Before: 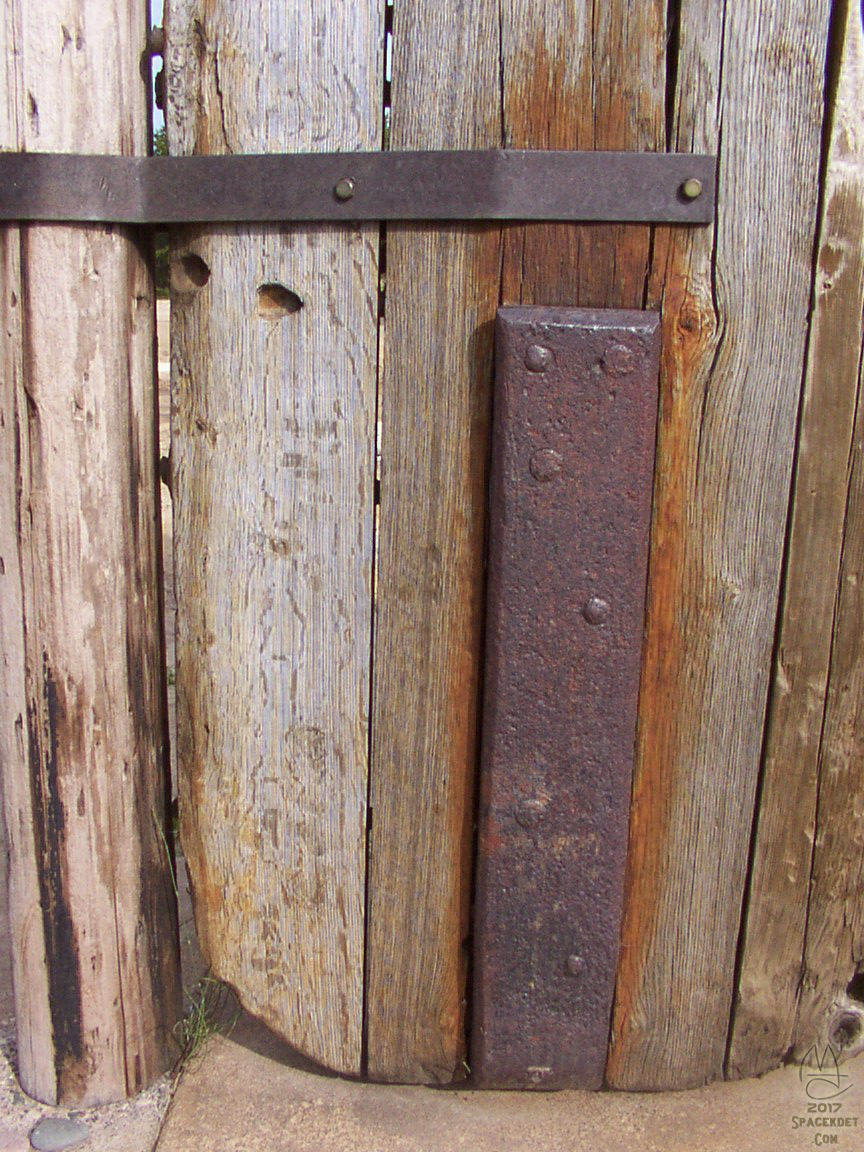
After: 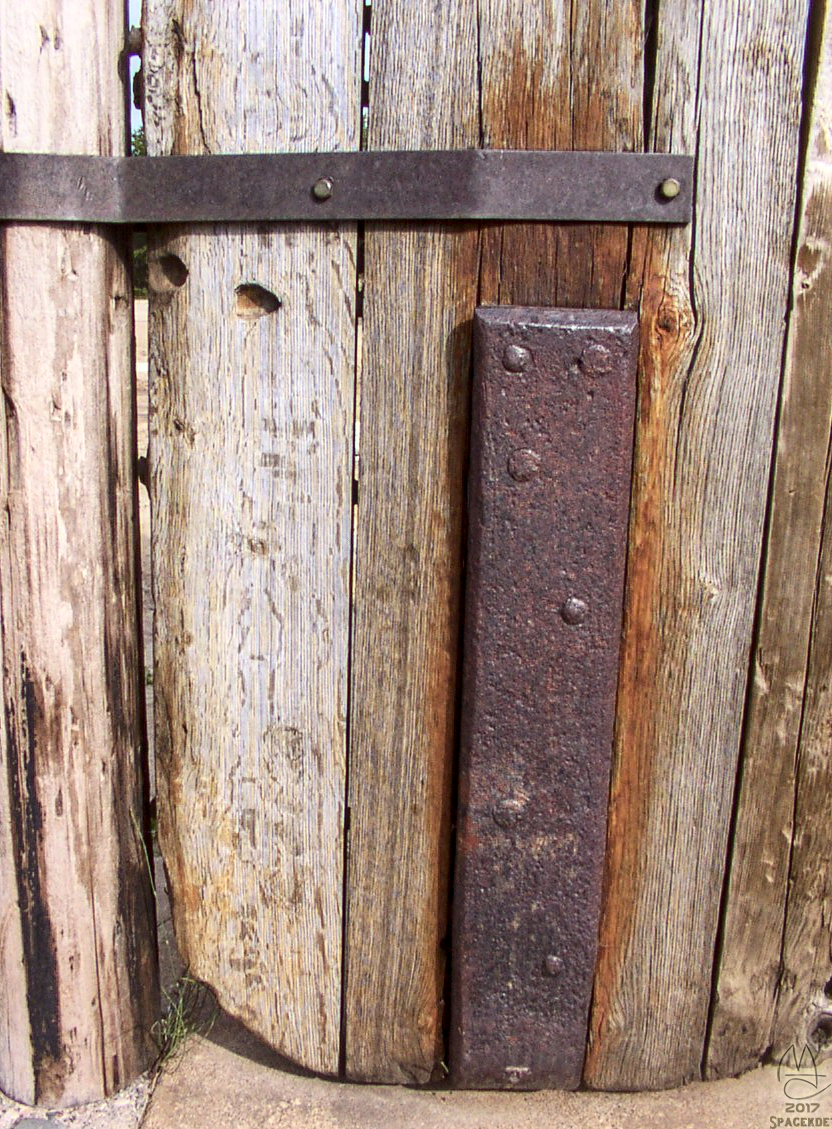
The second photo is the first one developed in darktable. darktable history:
crop and rotate: left 2.589%, right 1.097%, bottom 1.992%
local contrast: detail 130%
contrast brightness saturation: contrast 0.236, brightness 0.088
